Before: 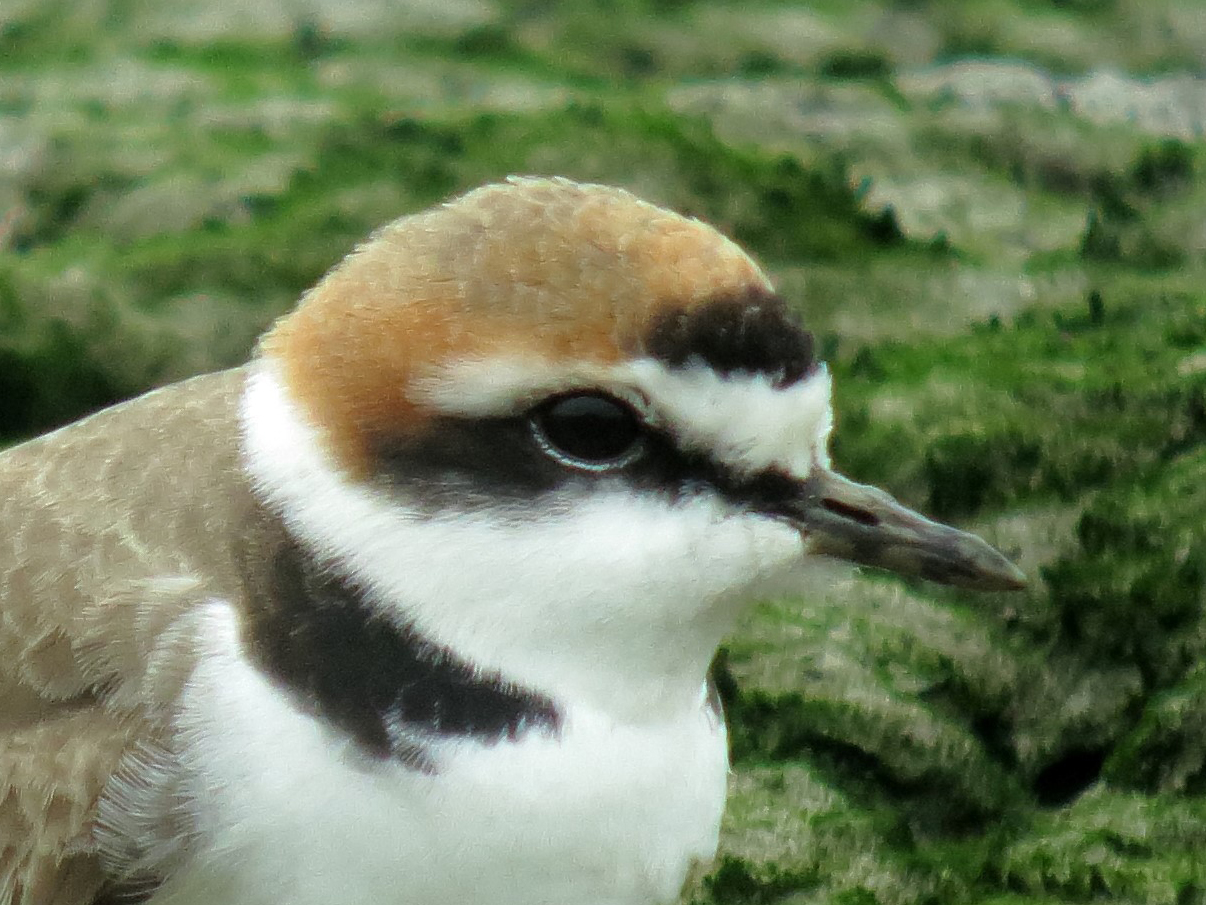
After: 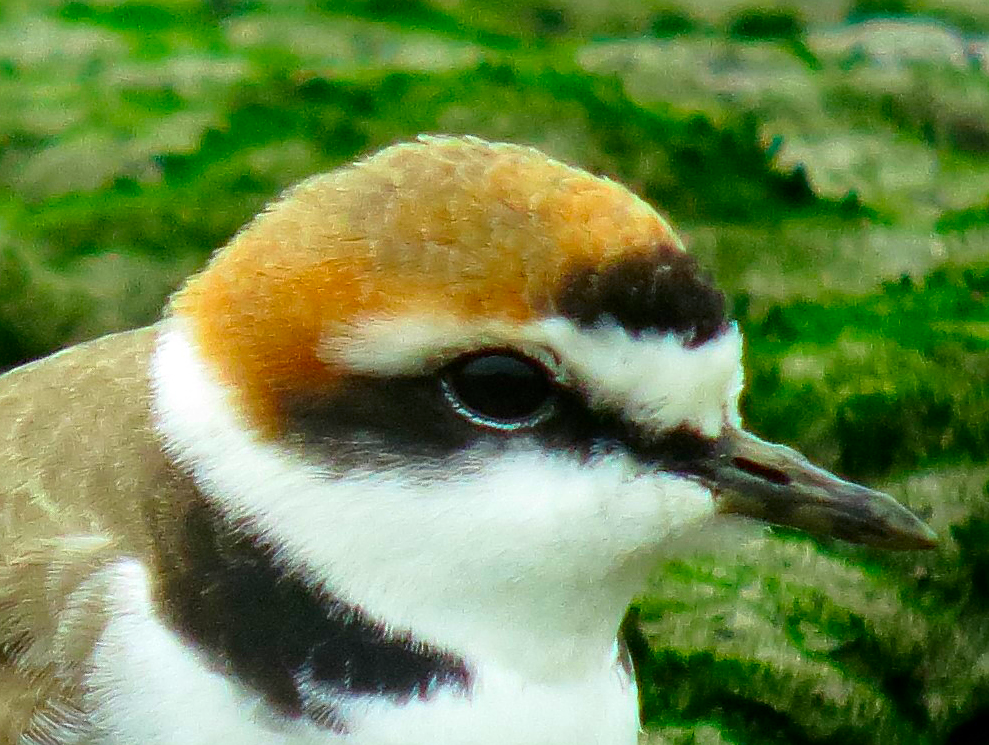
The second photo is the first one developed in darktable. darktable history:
sharpen: on, module defaults
color correction: highlights b* -0.01, saturation 1.85
contrast brightness saturation: contrast 0.142
crop and rotate: left 7.421%, top 4.539%, right 10.548%, bottom 13.078%
